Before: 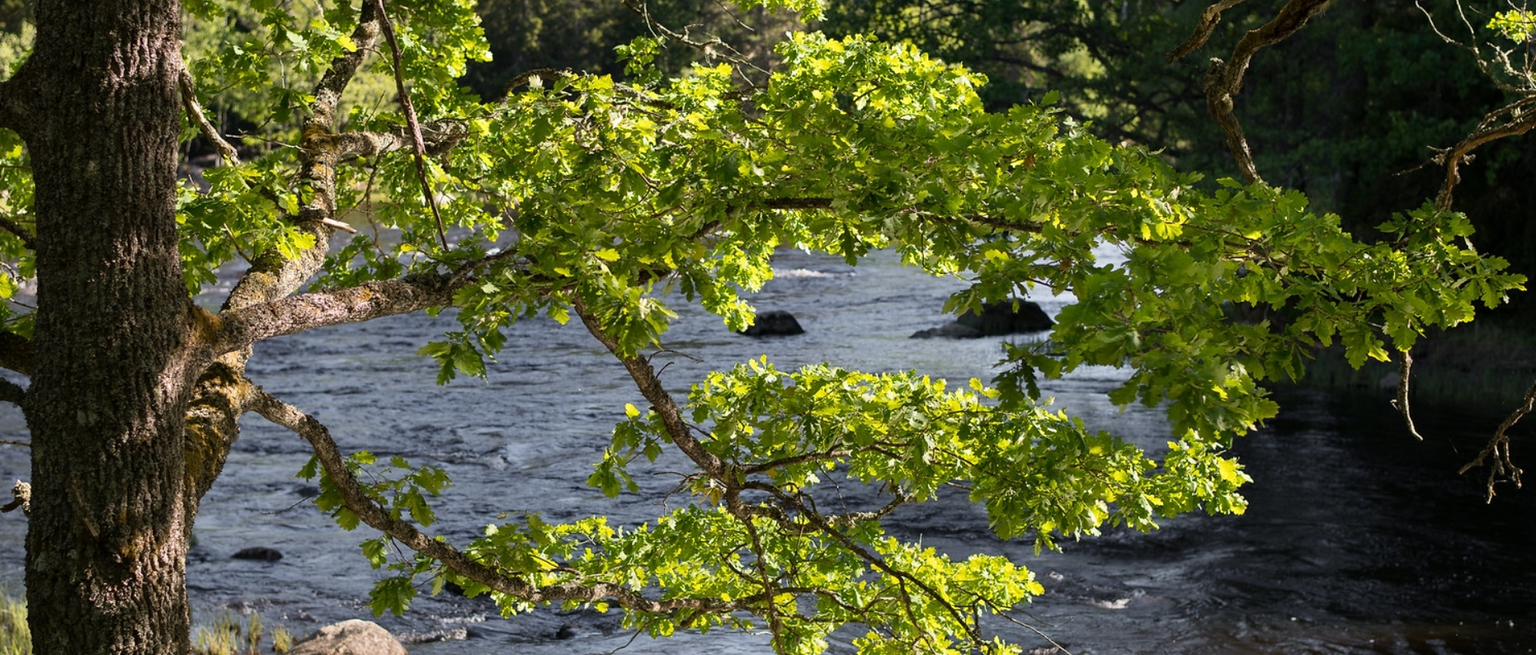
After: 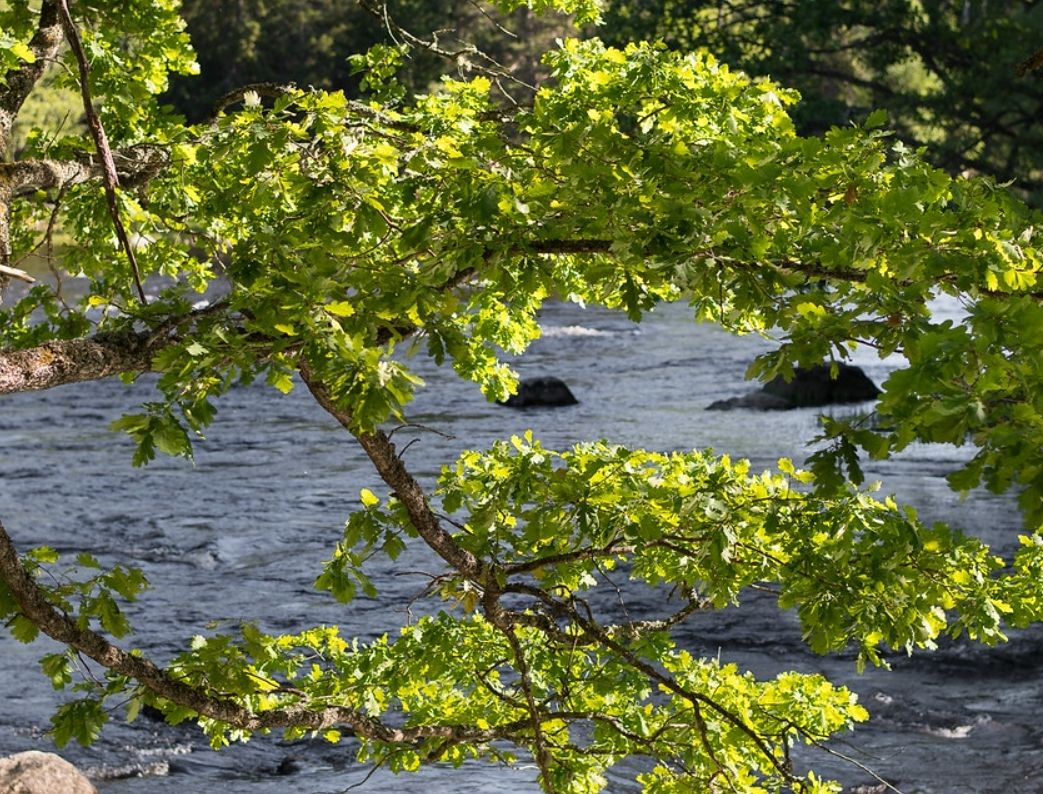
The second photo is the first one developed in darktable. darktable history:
color correction: highlights a* -0.19, highlights b* -0.1
crop: left 21.352%, right 22.581%
